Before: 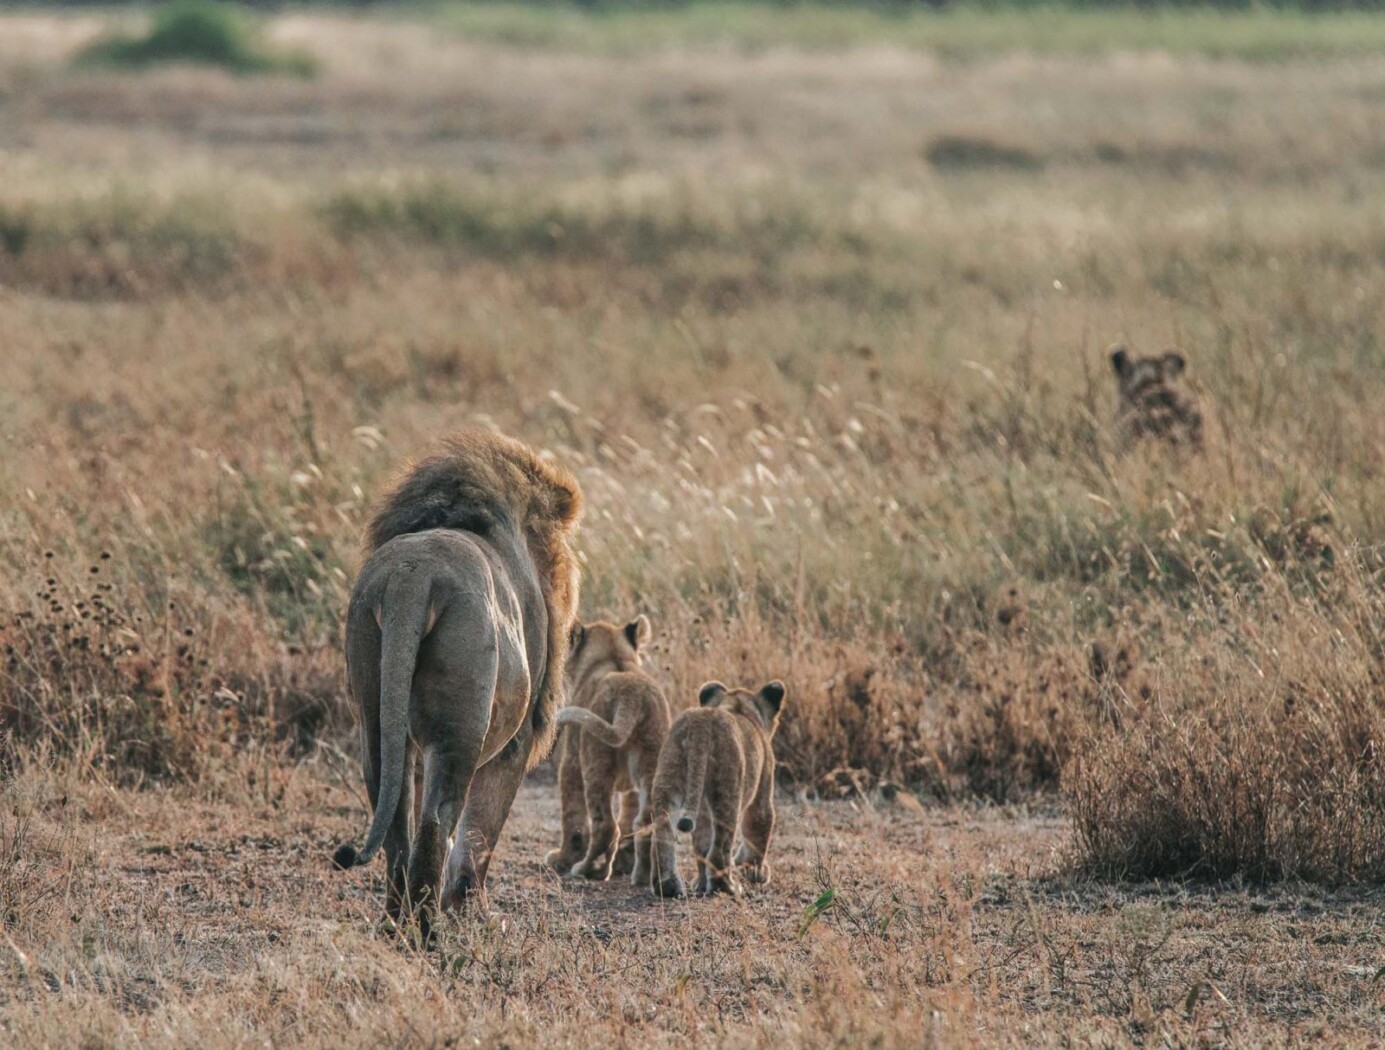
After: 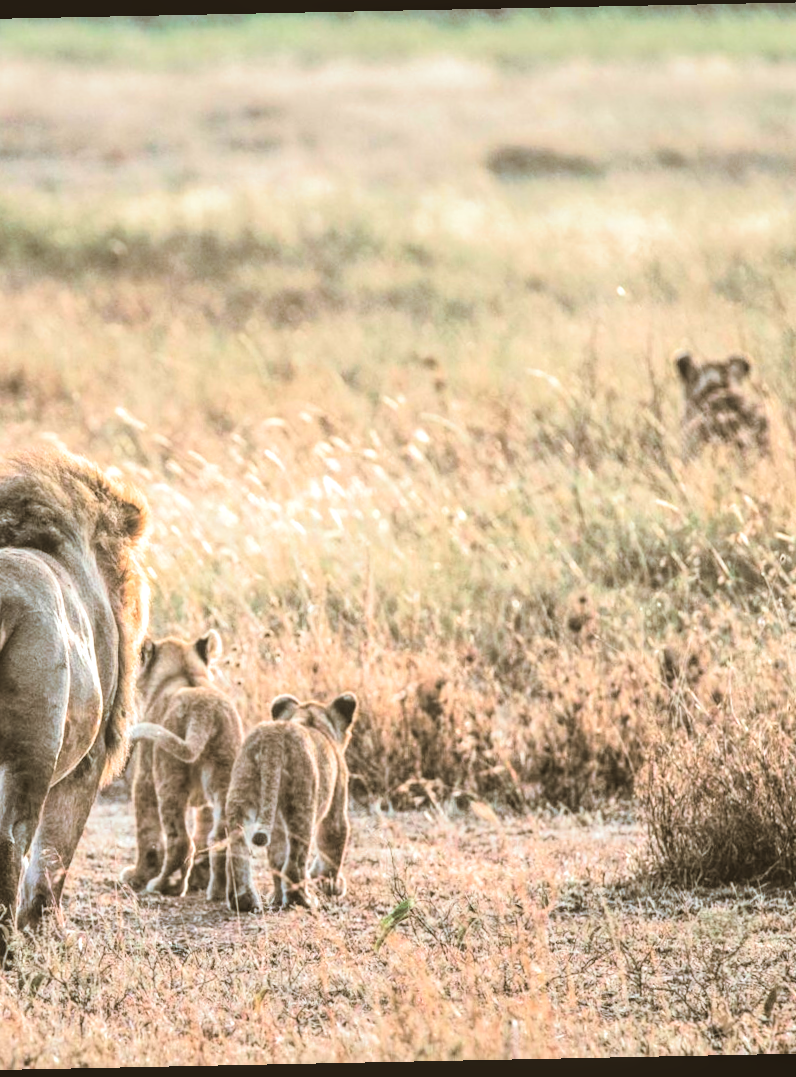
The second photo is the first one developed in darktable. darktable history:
rotate and perspective: rotation -1.17°, automatic cropping off
local contrast: detail 110%
split-toning: shadows › hue 37.98°, highlights › hue 185.58°, balance -55.261
exposure: black level correction 0, exposure 1.1 EV, compensate exposure bias true, compensate highlight preservation false
crop: left 31.458%, top 0%, right 11.876%
tone curve: curves: ch0 [(0, 0.032) (0.181, 0.156) (0.751, 0.829) (1, 1)], color space Lab, linked channels, preserve colors none
